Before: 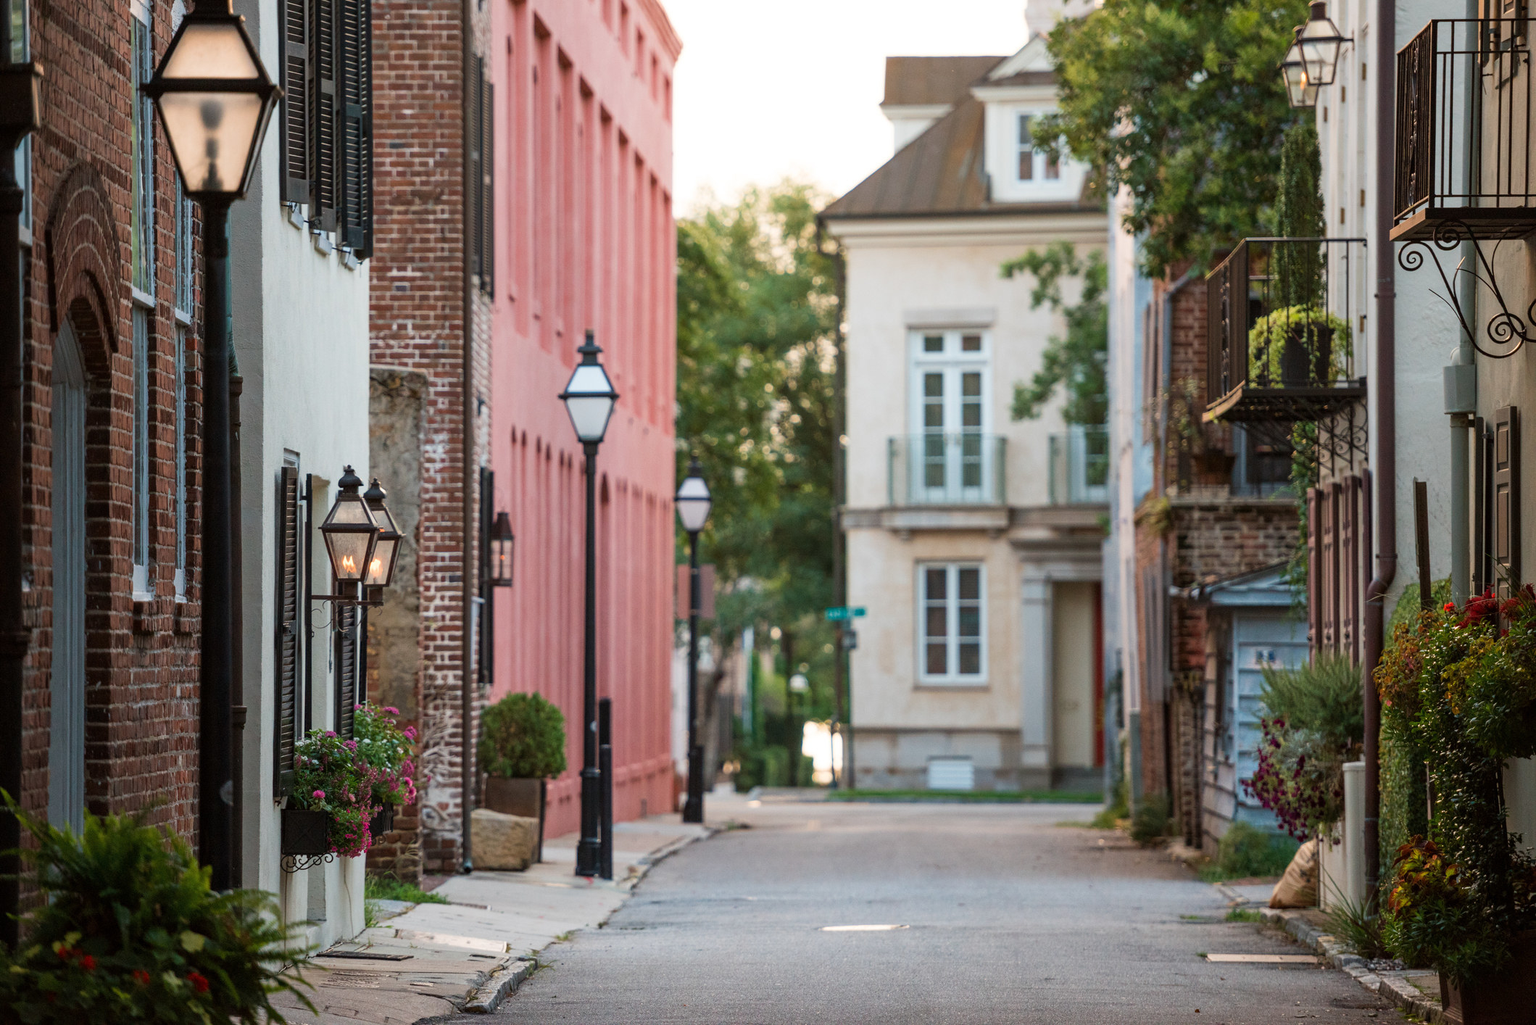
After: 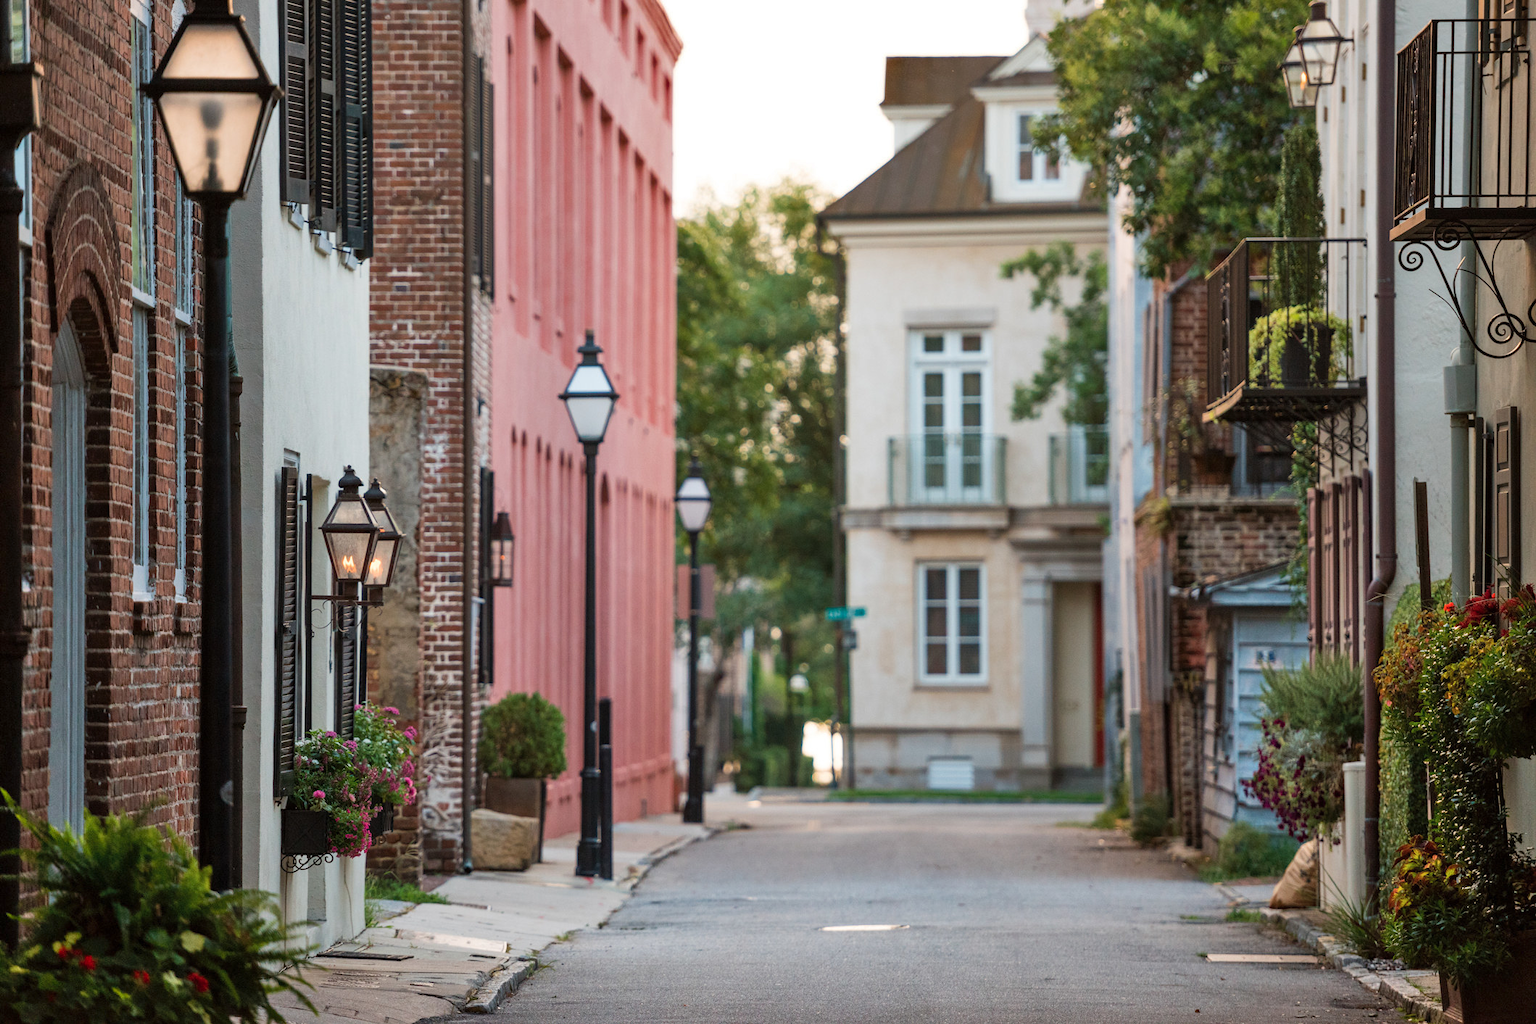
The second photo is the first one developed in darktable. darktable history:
shadows and highlights: highlights color adjustment 89.81%, soften with gaussian
